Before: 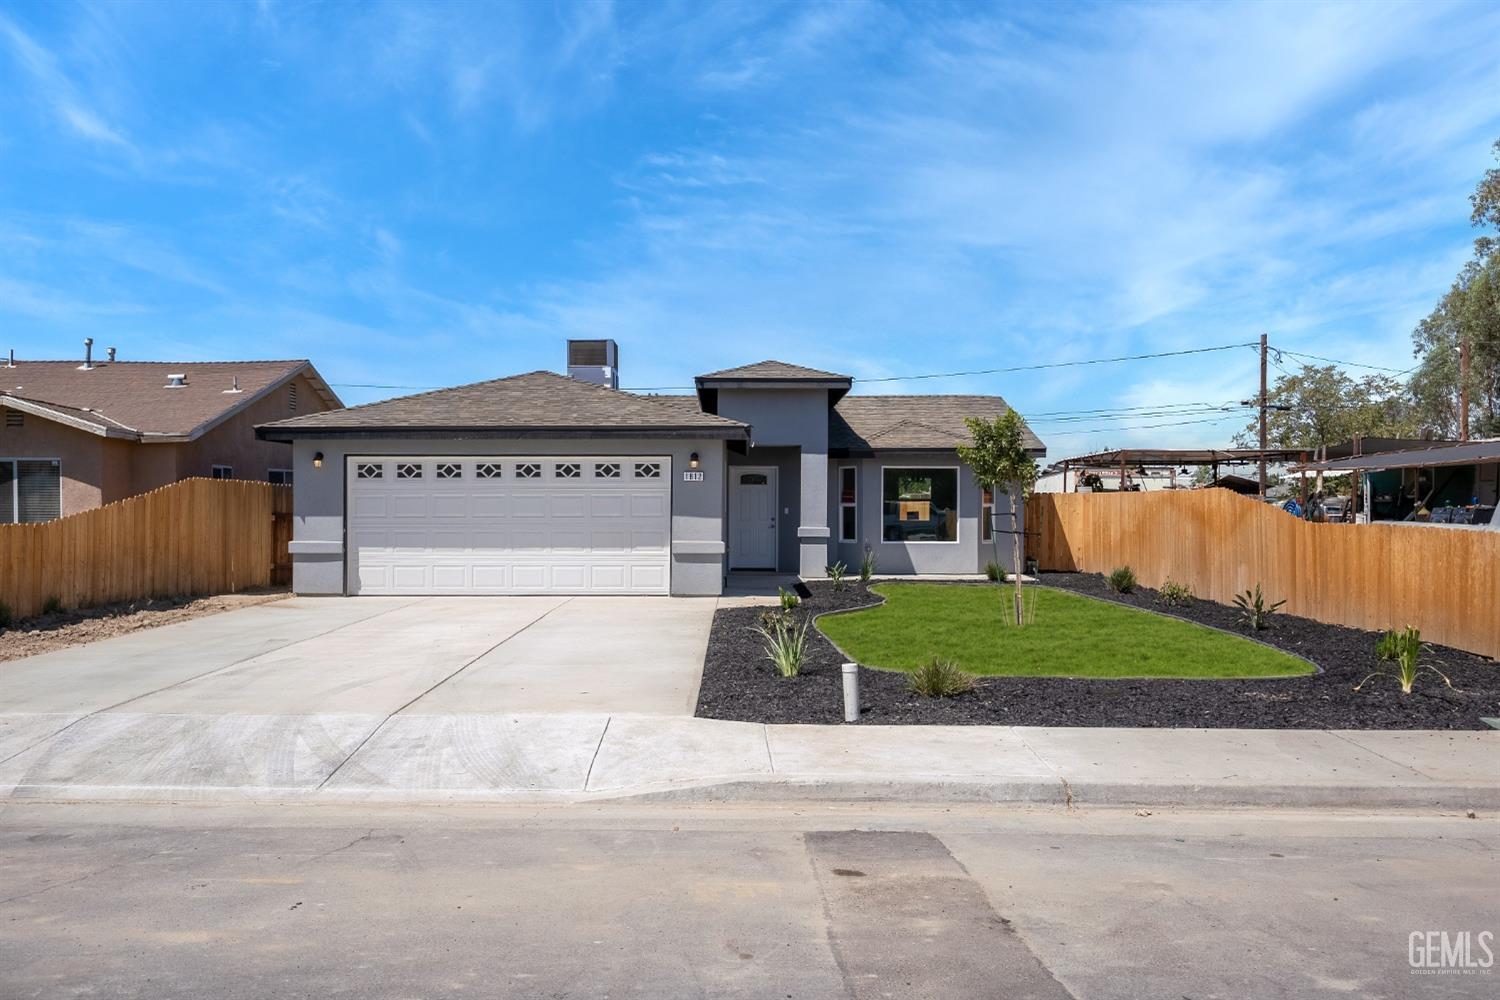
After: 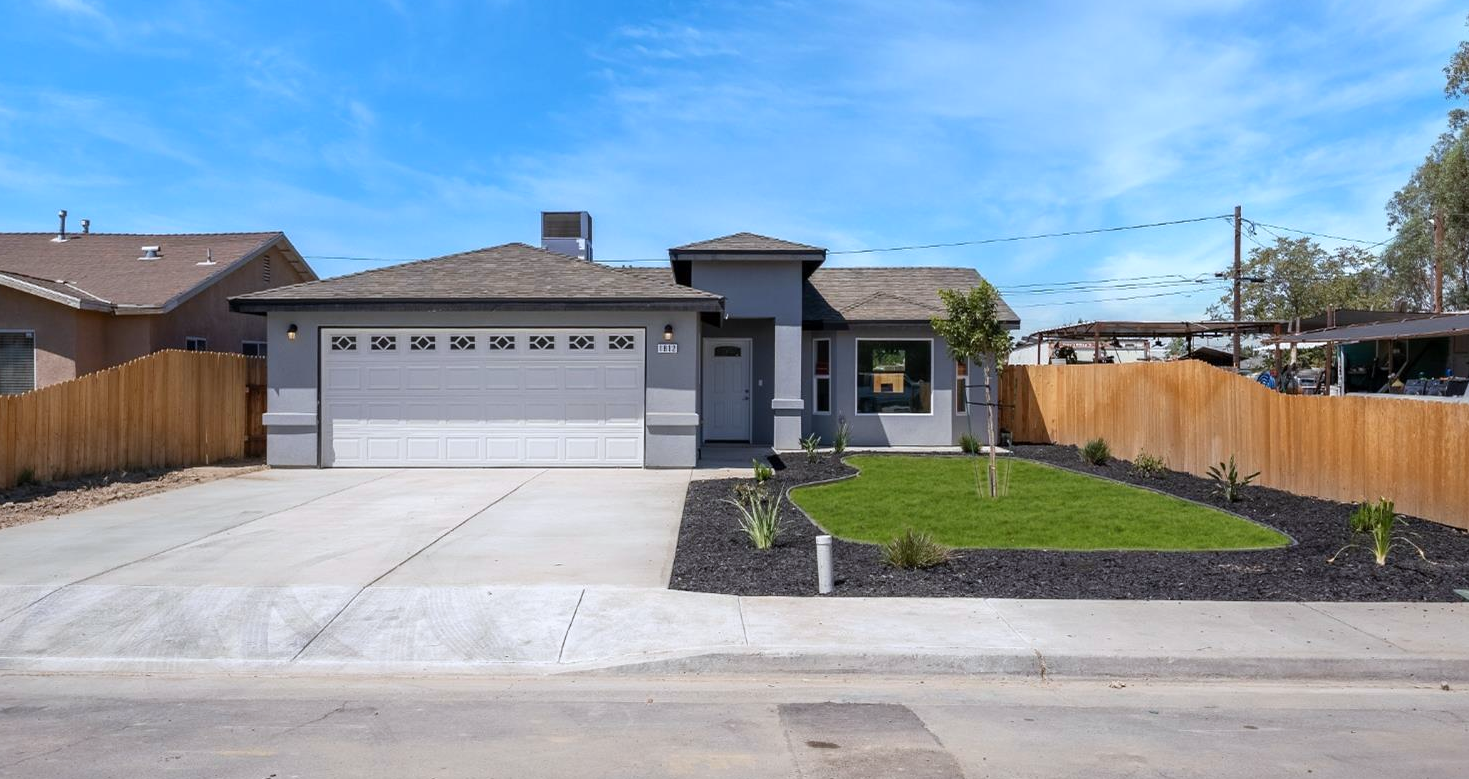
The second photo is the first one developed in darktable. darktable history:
white balance: red 0.98, blue 1.034
crop and rotate: left 1.814%, top 12.818%, right 0.25%, bottom 9.225%
